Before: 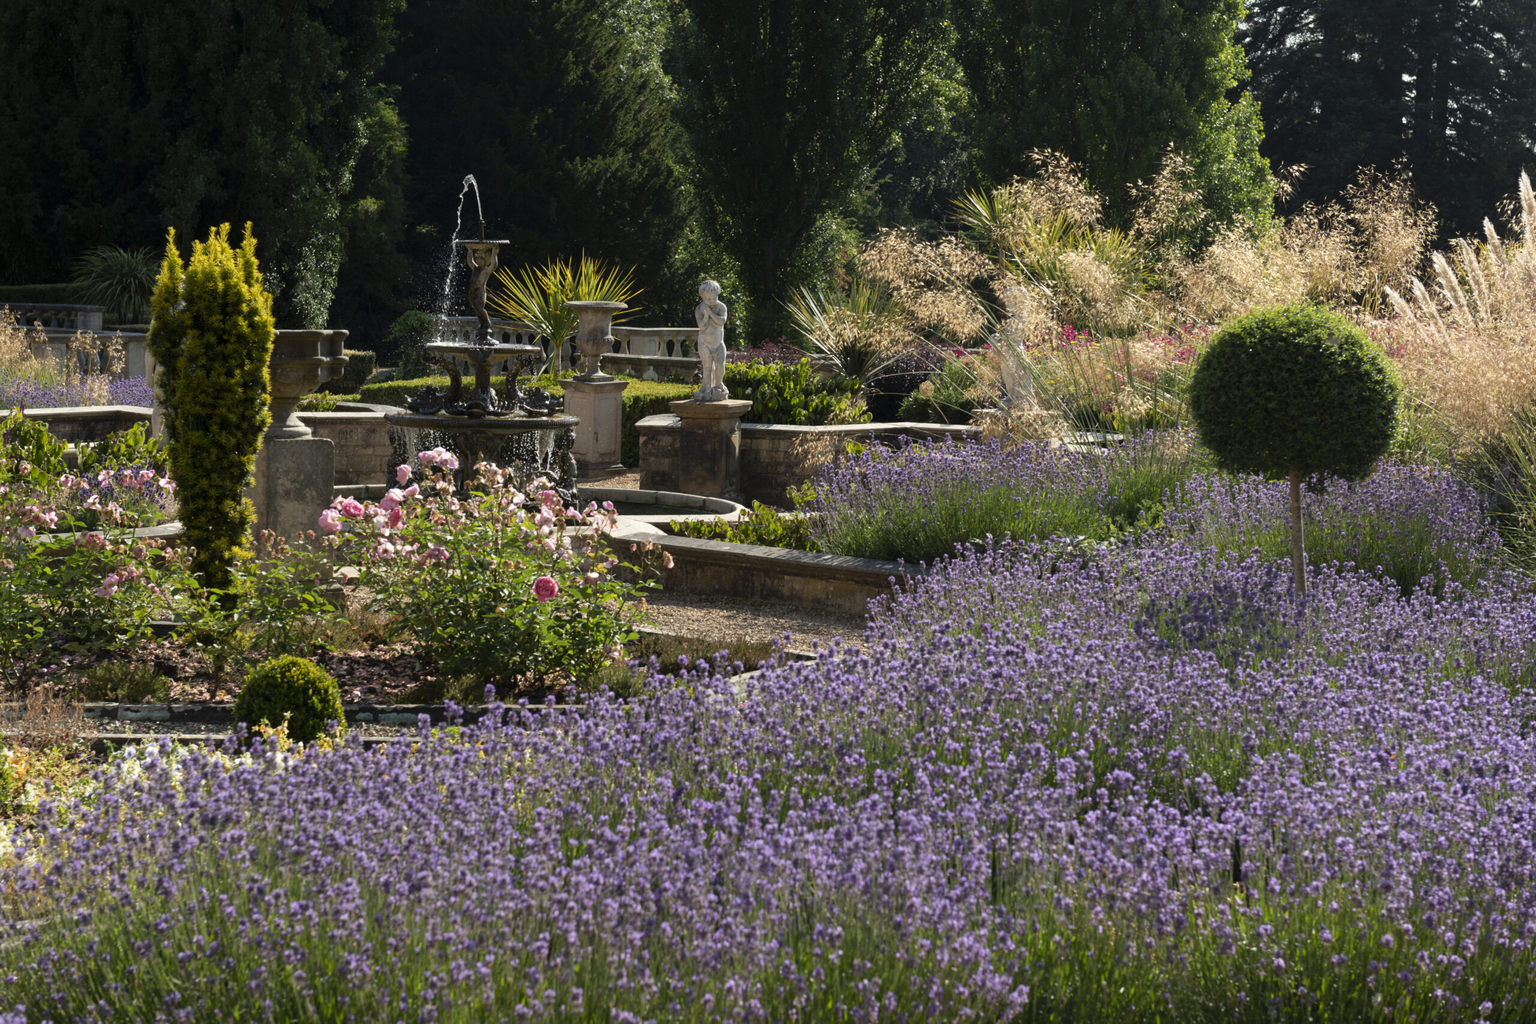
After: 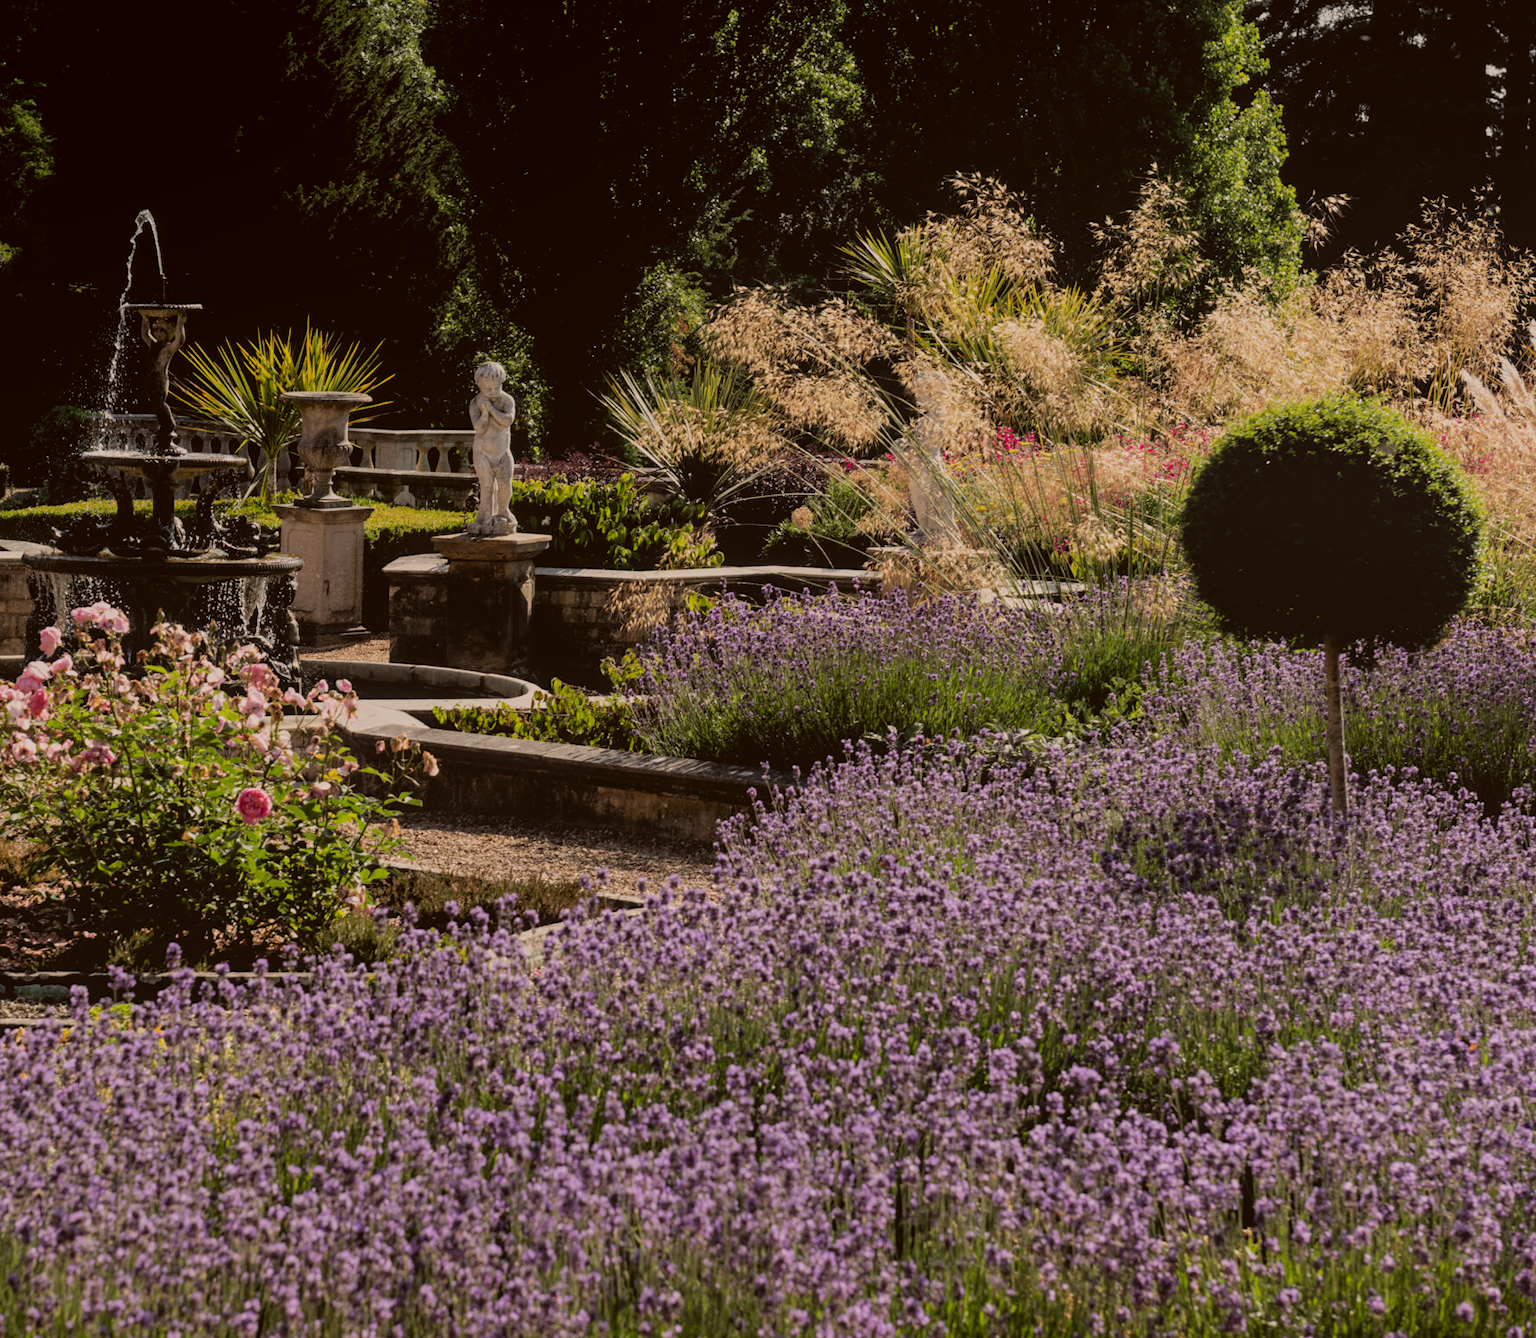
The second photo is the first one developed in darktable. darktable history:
local contrast: highlights 48%, shadows 0%, detail 100%
crop and rotate: left 24.034%, top 2.838%, right 6.406%, bottom 6.299%
color correction: highlights a* 6.27, highlights b* 8.19, shadows a* 5.94, shadows b* 7.23, saturation 0.9
filmic rgb: black relative exposure -5 EV, hardness 2.88, contrast 1.2, highlights saturation mix -30%
